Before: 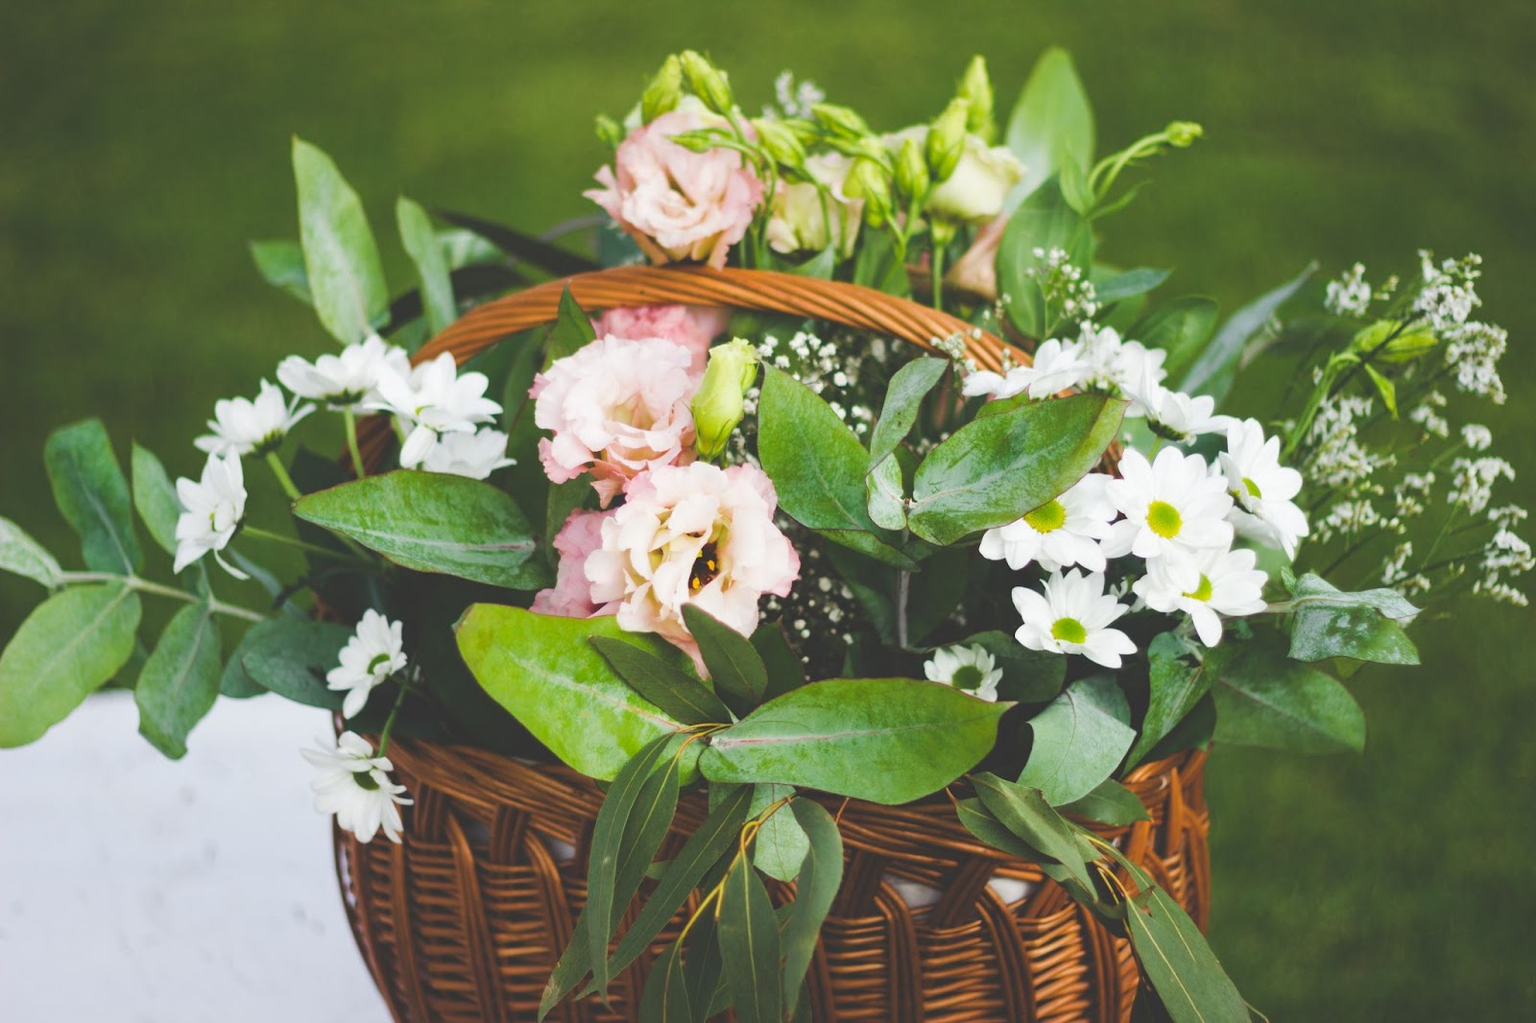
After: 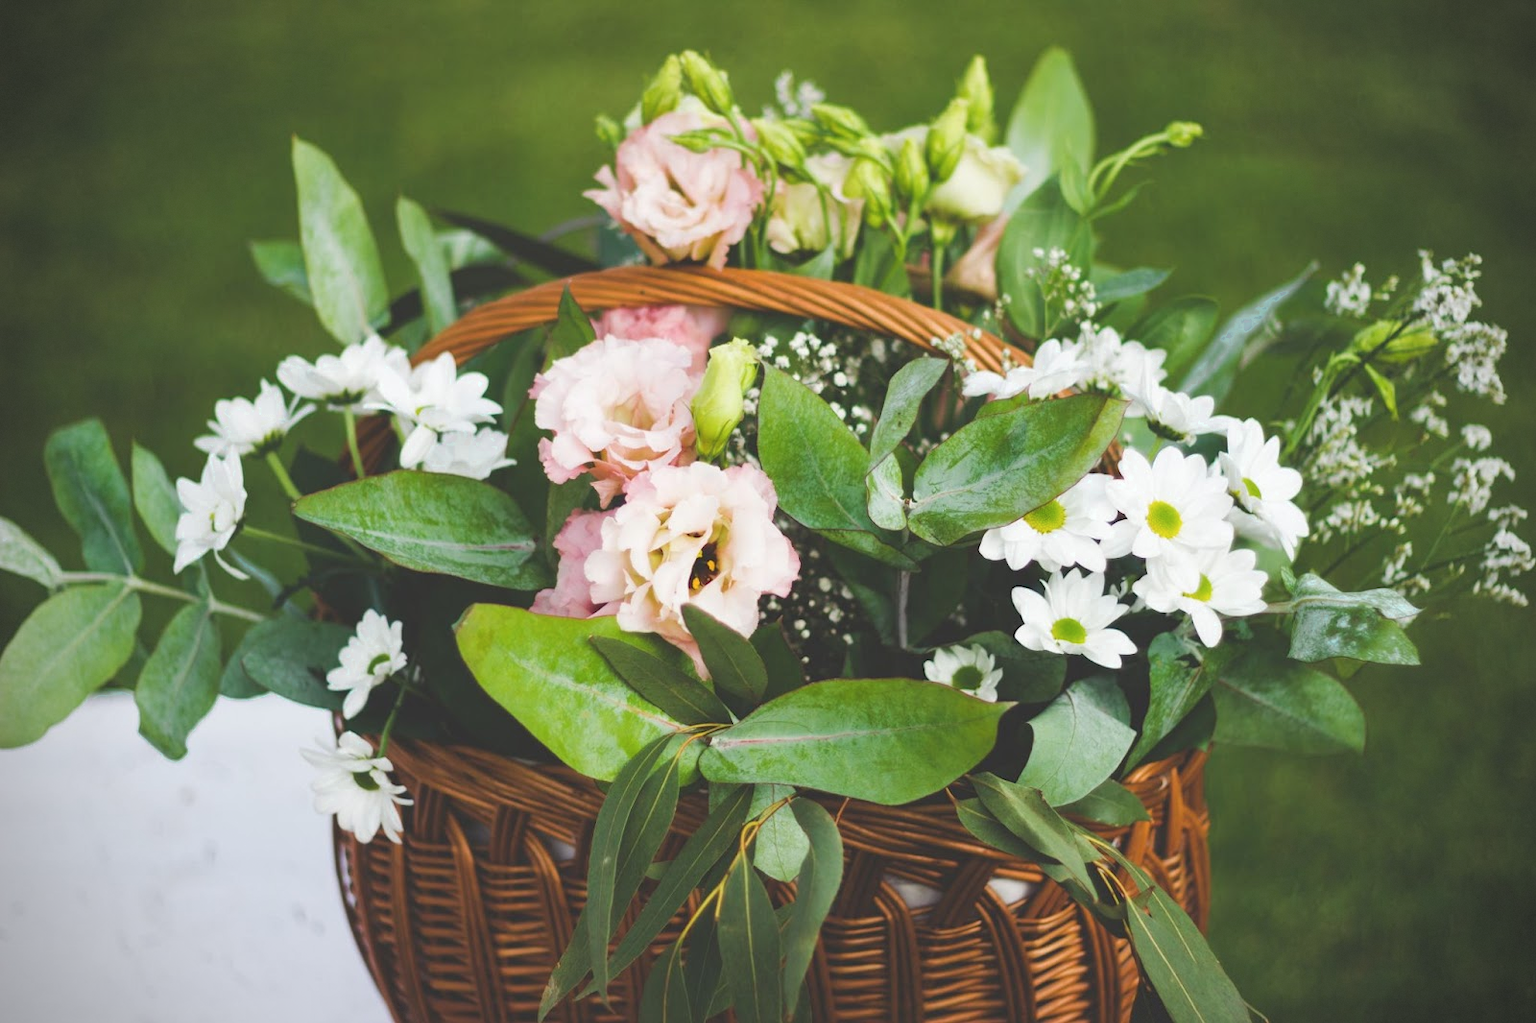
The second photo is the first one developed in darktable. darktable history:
vignetting: dithering 8-bit output, unbound false
color zones: curves: ch0 [(0.25, 0.5) (0.423, 0.5) (0.443, 0.5) (0.521, 0.756) (0.568, 0.5) (0.576, 0.5) (0.75, 0.5)]; ch1 [(0.25, 0.5) (0.423, 0.5) (0.443, 0.5) (0.539, 0.873) (0.624, 0.565) (0.631, 0.5) (0.75, 0.5)]
contrast brightness saturation: saturation -0.05
